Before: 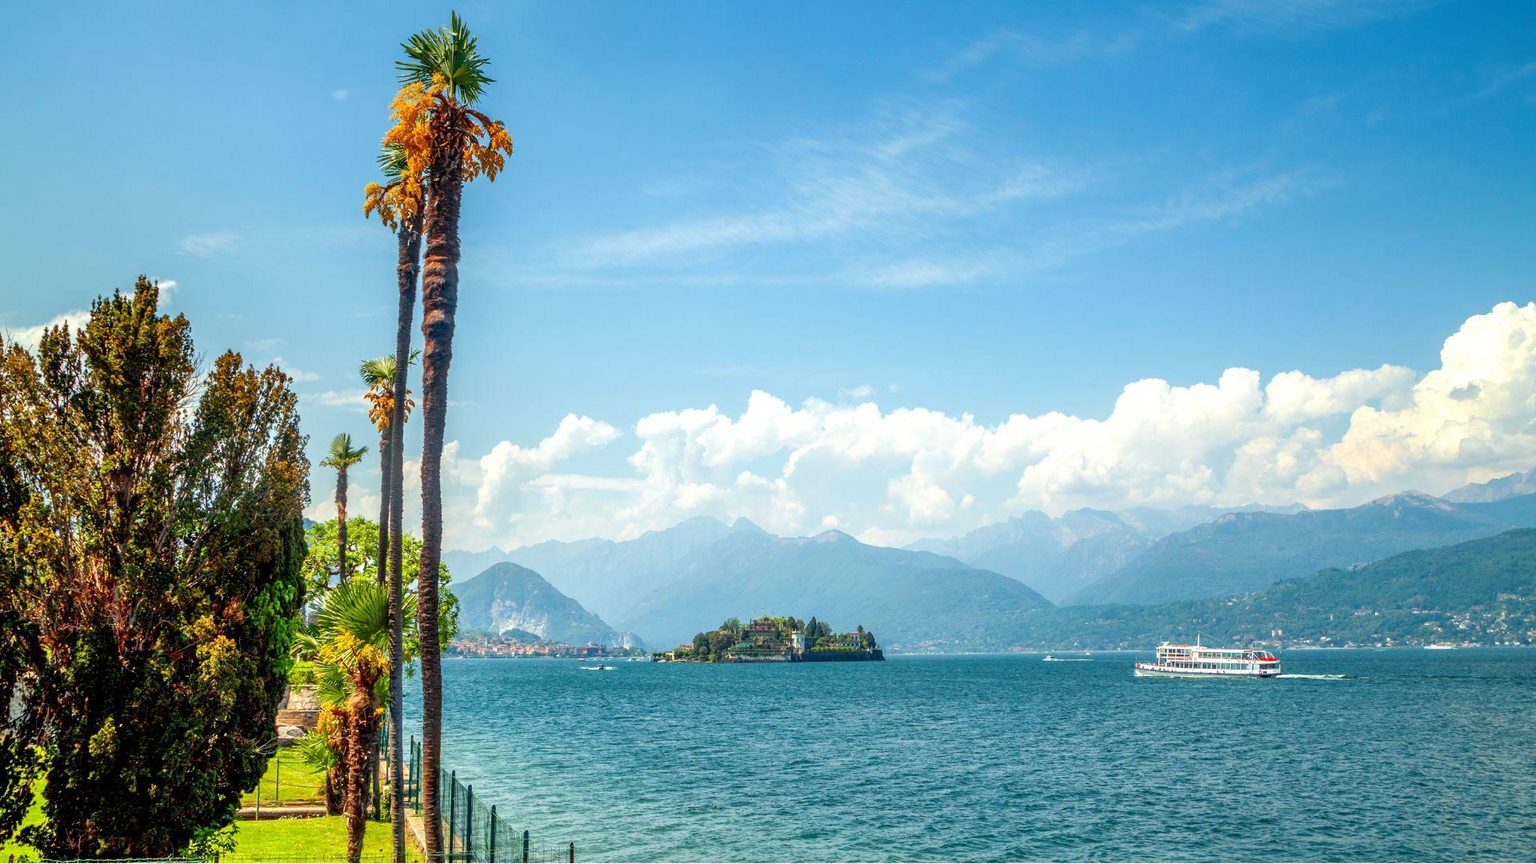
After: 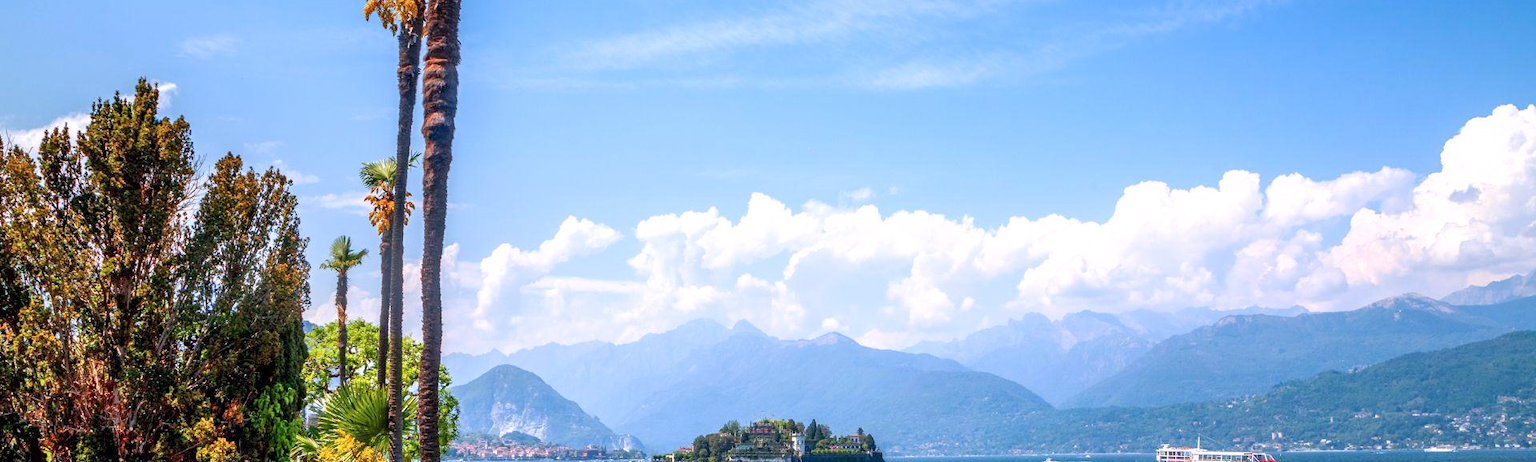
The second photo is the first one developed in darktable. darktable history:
white balance: red 1.042, blue 1.17
contrast brightness saturation: saturation -0.05
crop and rotate: top 23.043%, bottom 23.437%
